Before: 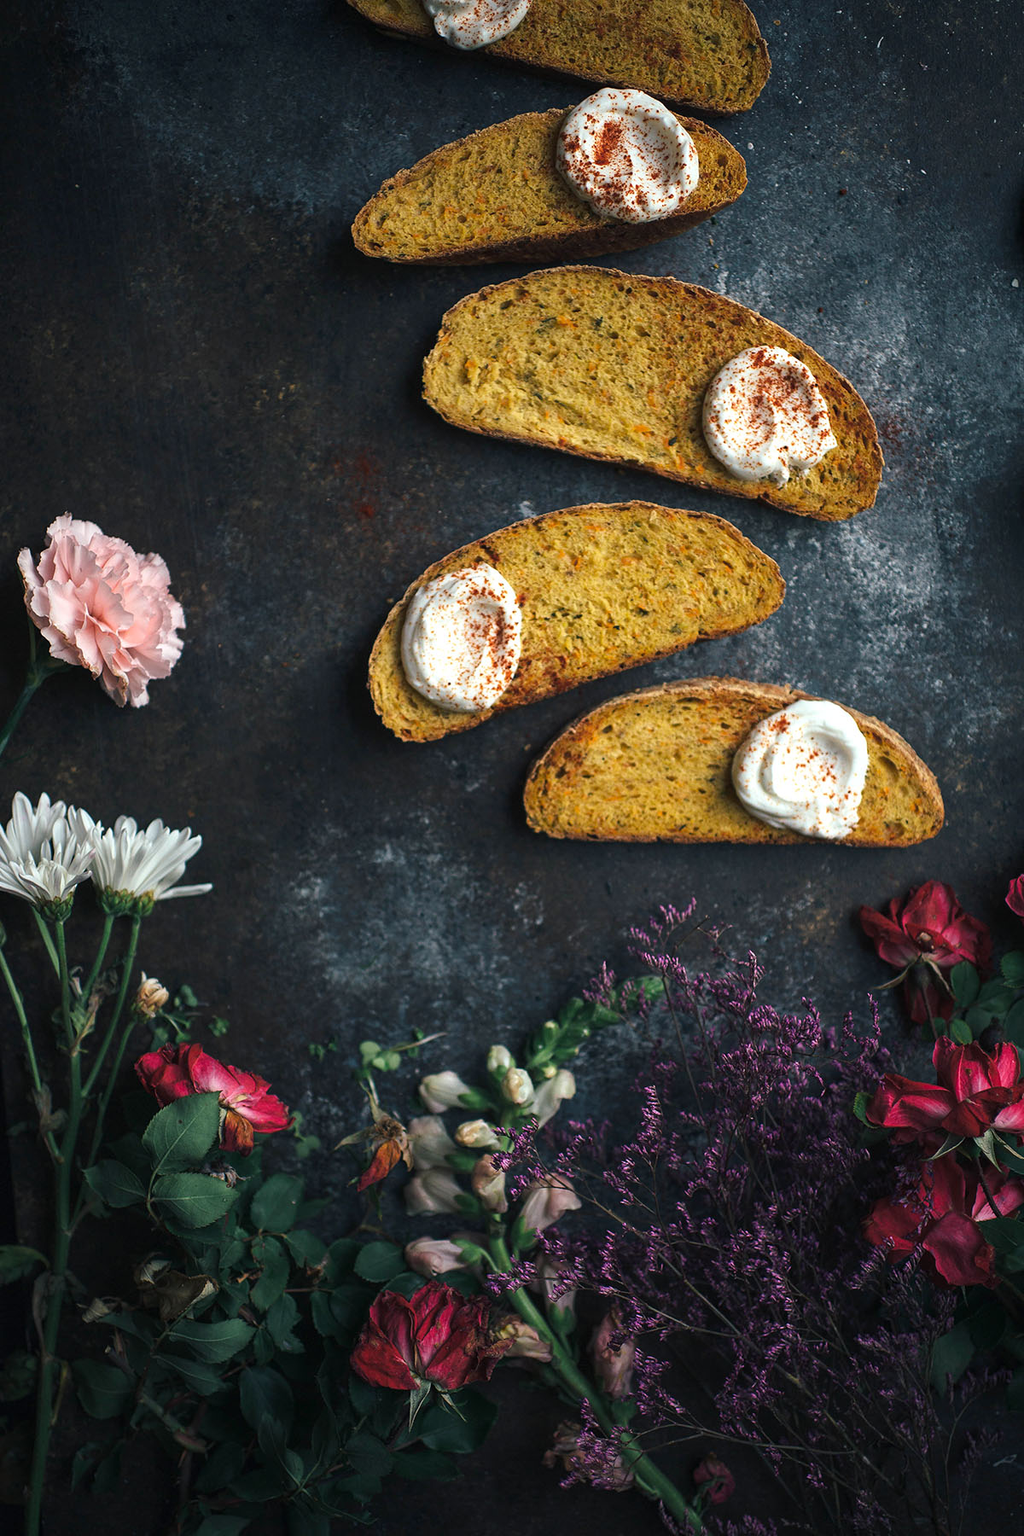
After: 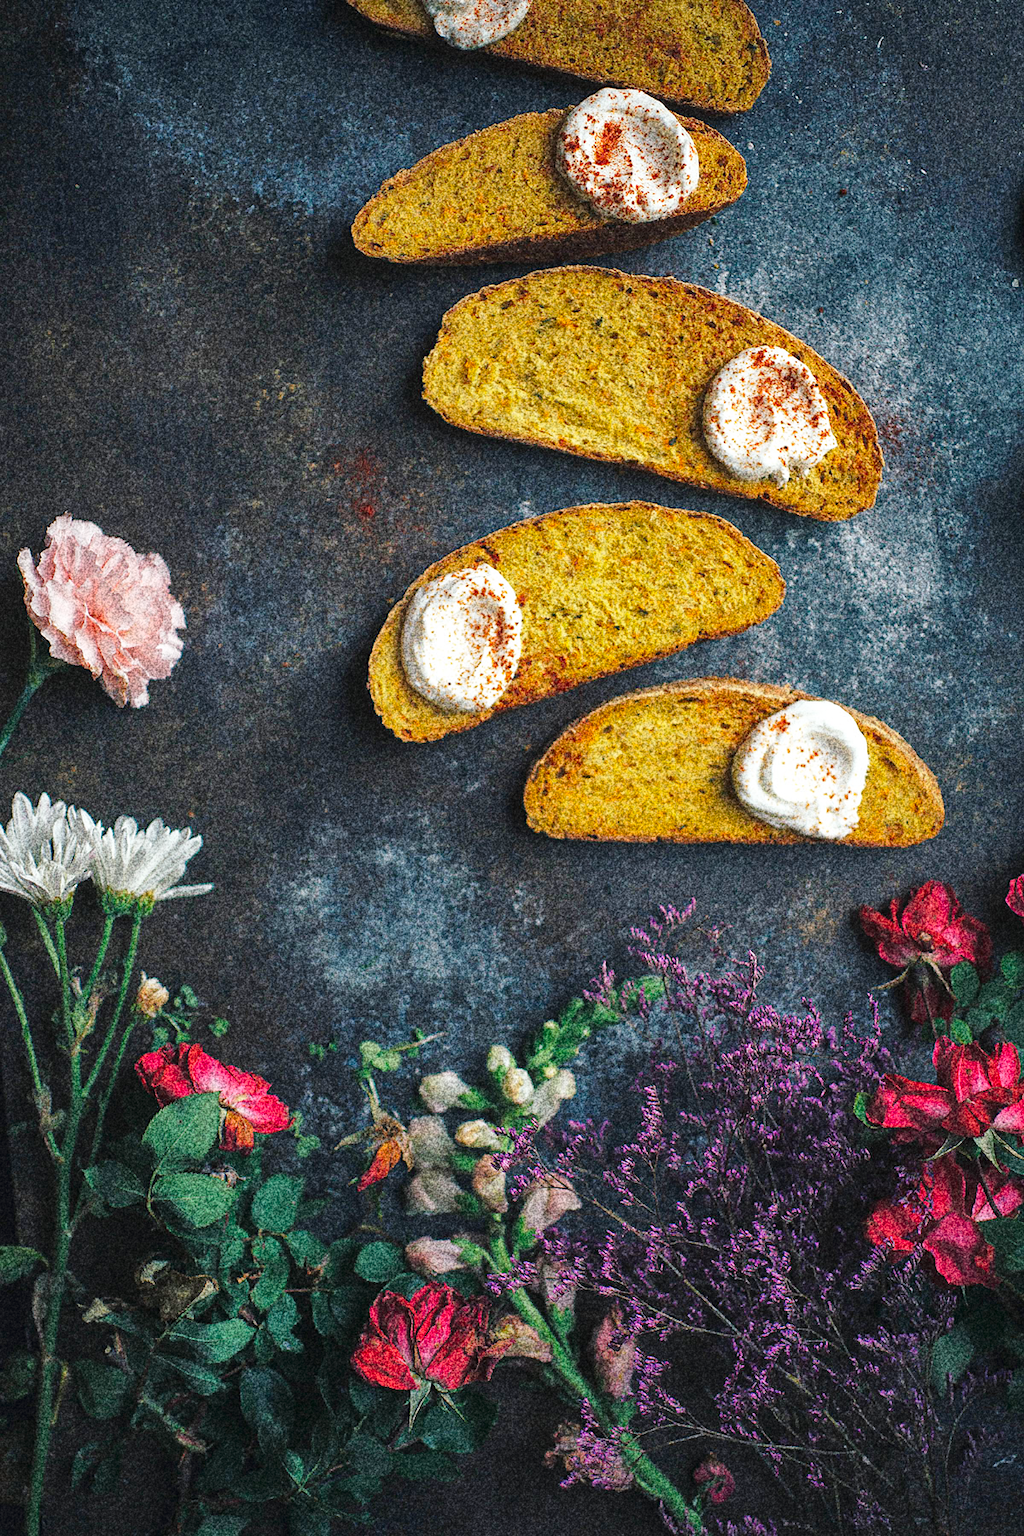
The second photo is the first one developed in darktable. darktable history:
base curve: curves: ch0 [(0, 0) (0.028, 0.03) (0.121, 0.232) (0.46, 0.748) (0.859, 0.968) (1, 1)], preserve colors none
shadows and highlights: shadows 60, highlights -60
grain: coarseness 30.02 ISO, strength 100%
